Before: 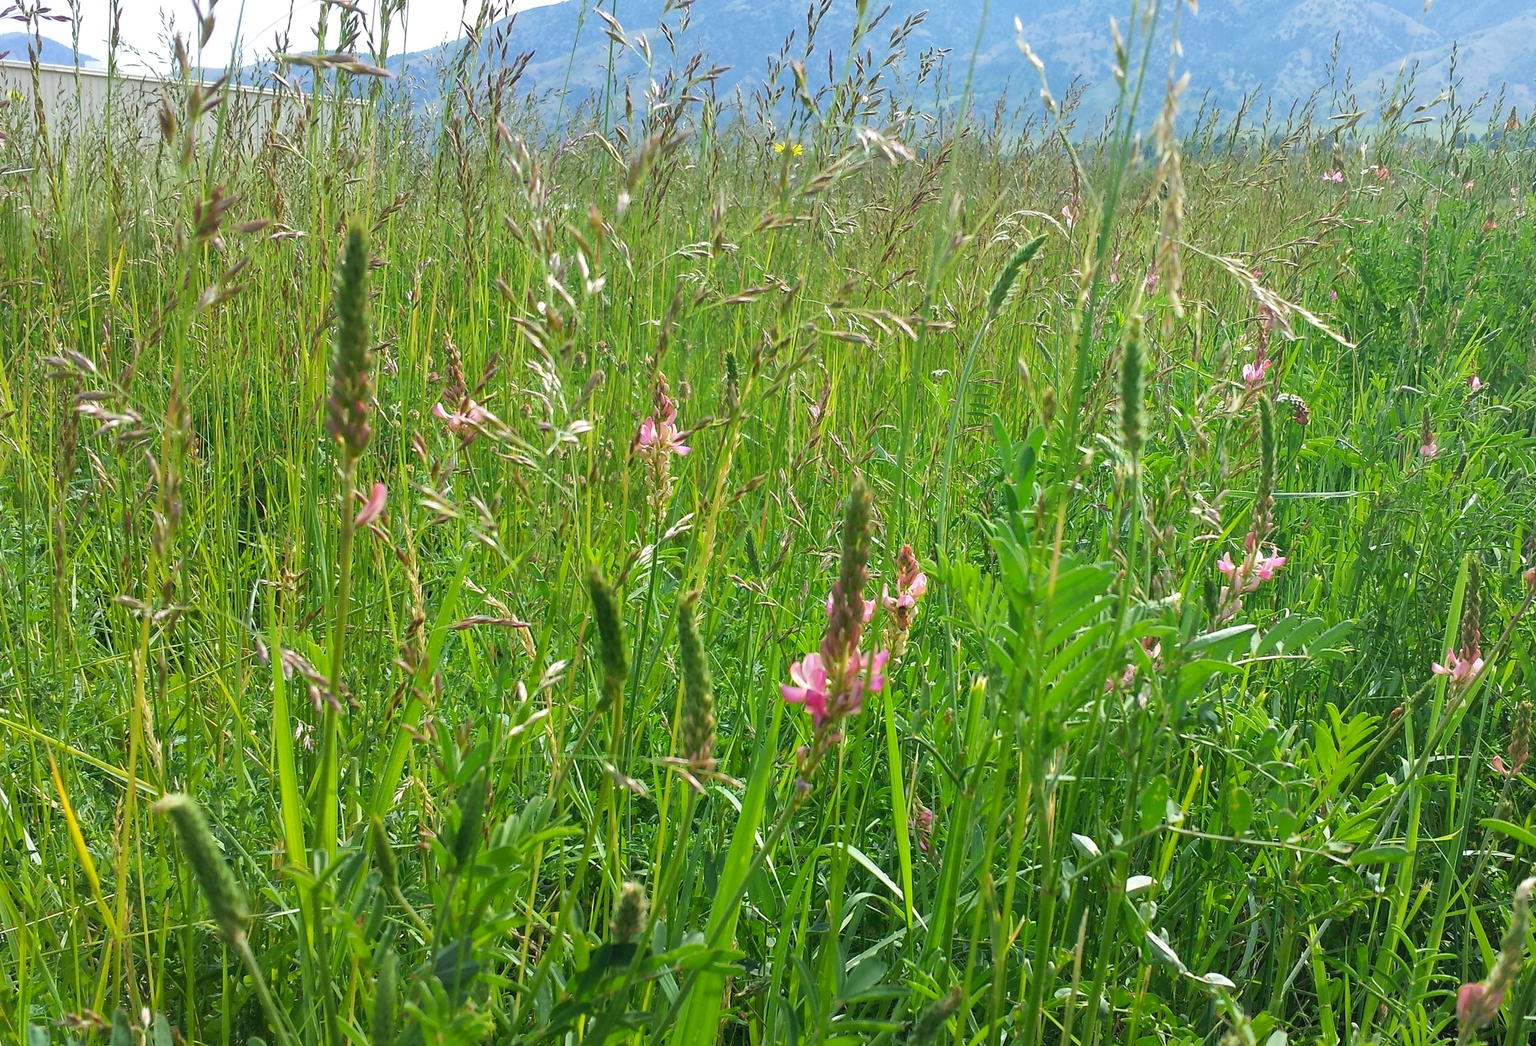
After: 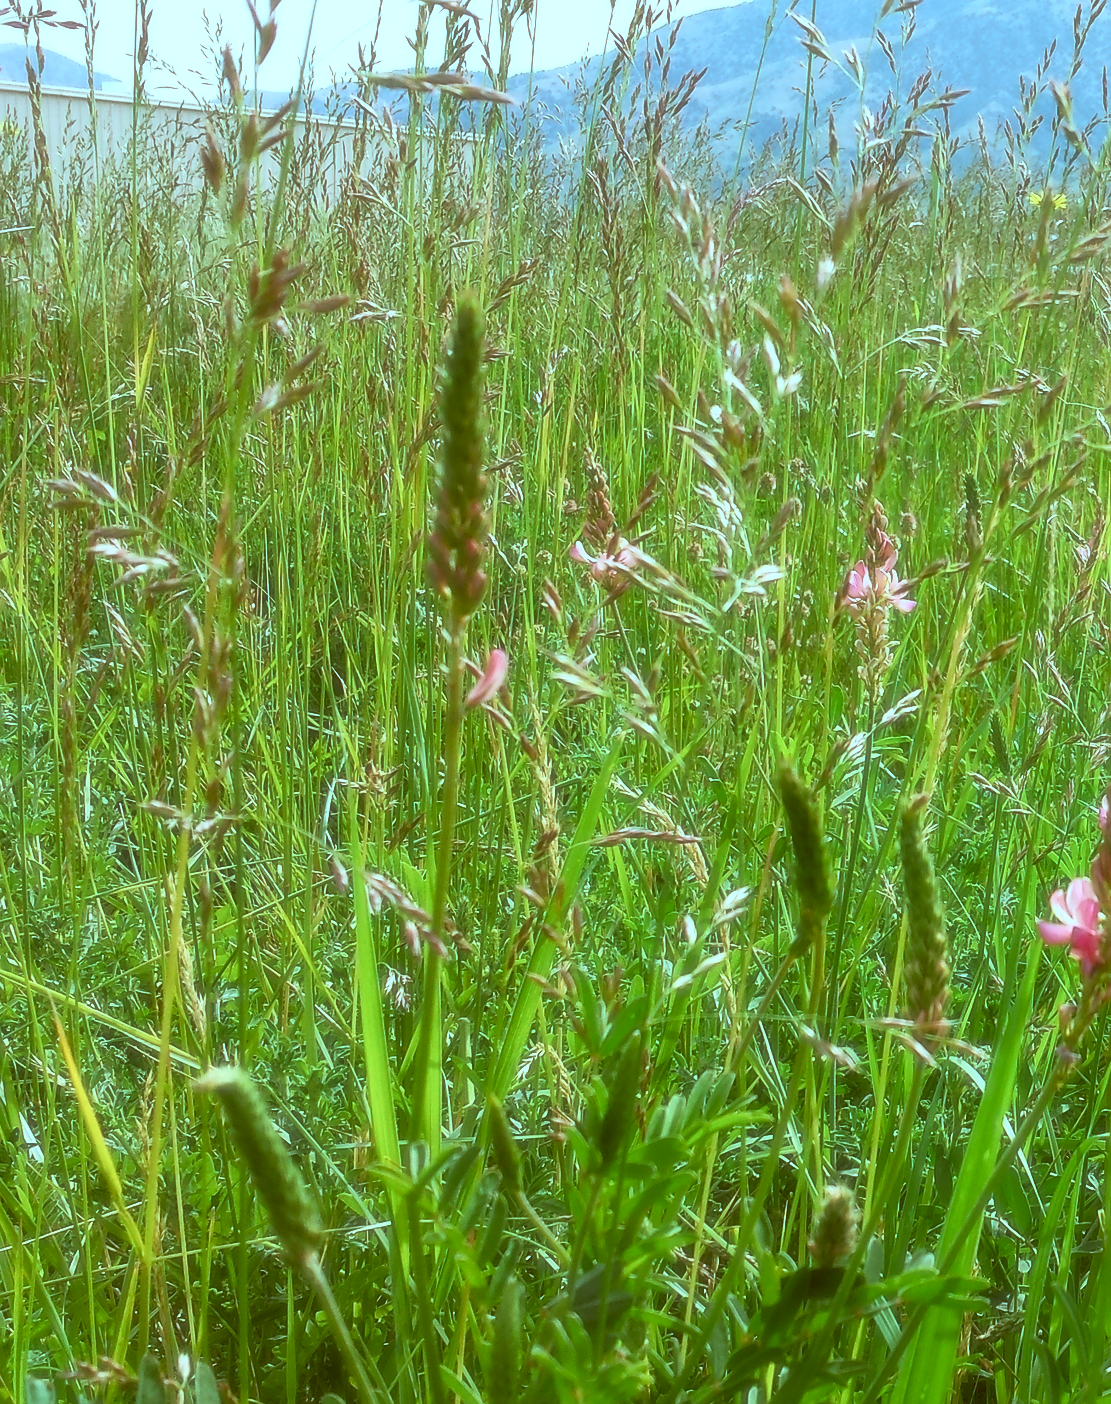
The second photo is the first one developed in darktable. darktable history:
crop: left 0.587%, right 45.588%, bottom 0.086%
sharpen: radius 1.559, amount 0.373, threshold 1.271
color correction: highlights a* -14.62, highlights b* -16.22, shadows a* 10.12, shadows b* 29.4
base curve: curves: ch0 [(0, 0) (0.257, 0.25) (0.482, 0.586) (0.757, 0.871) (1, 1)]
soften: size 19.52%, mix 20.32%
